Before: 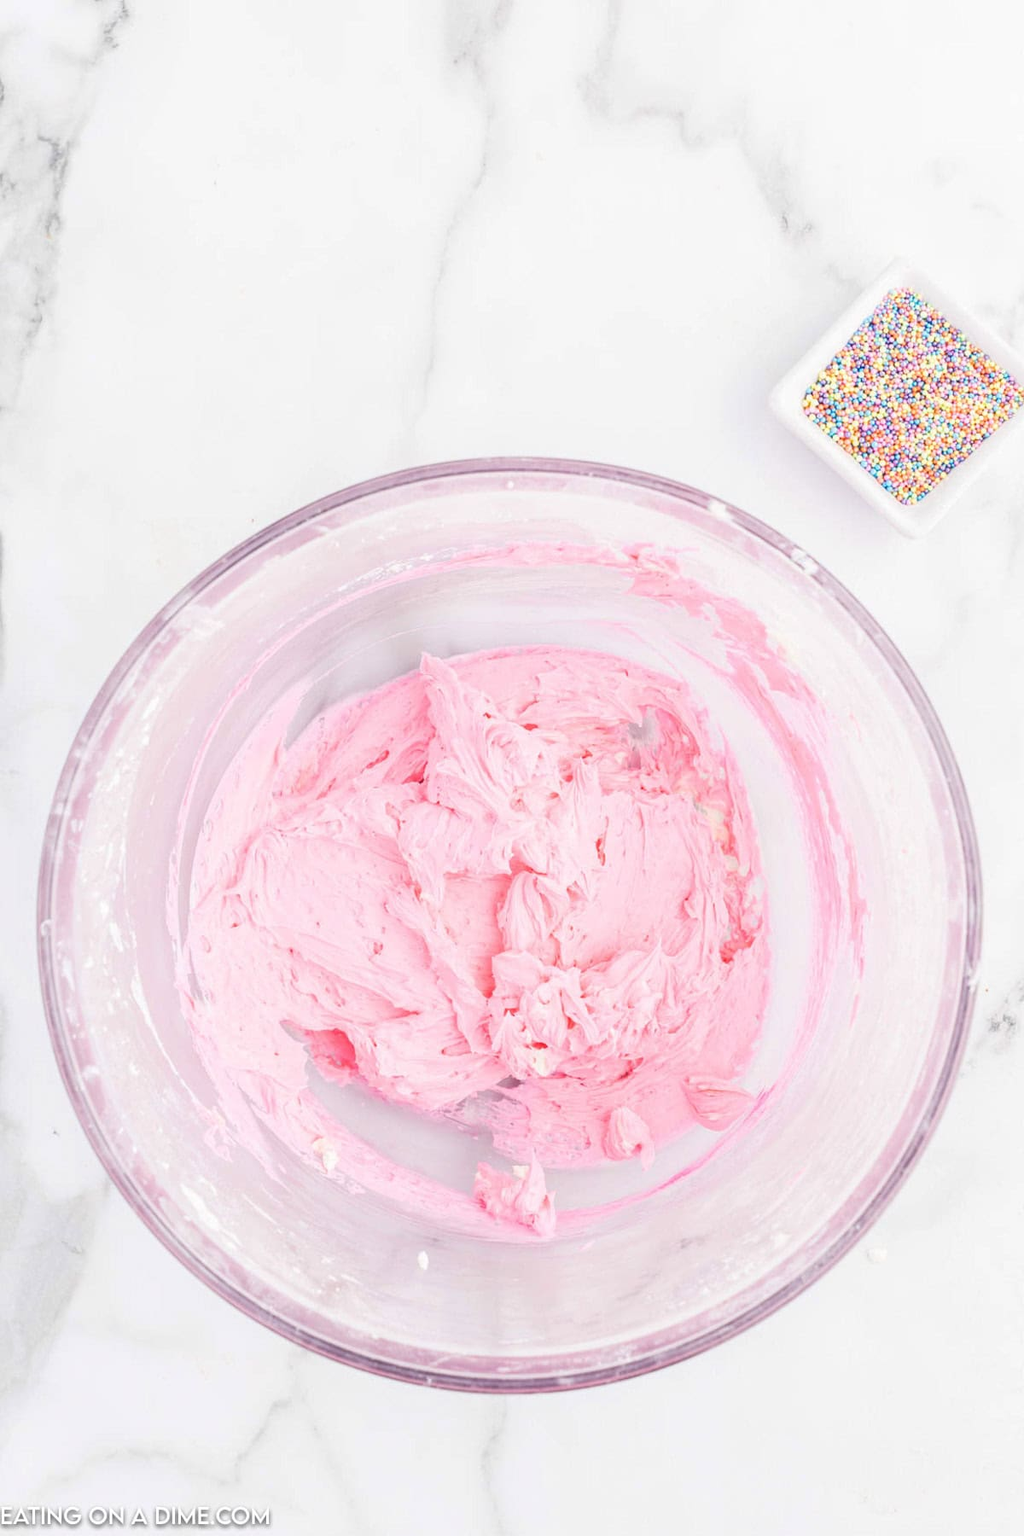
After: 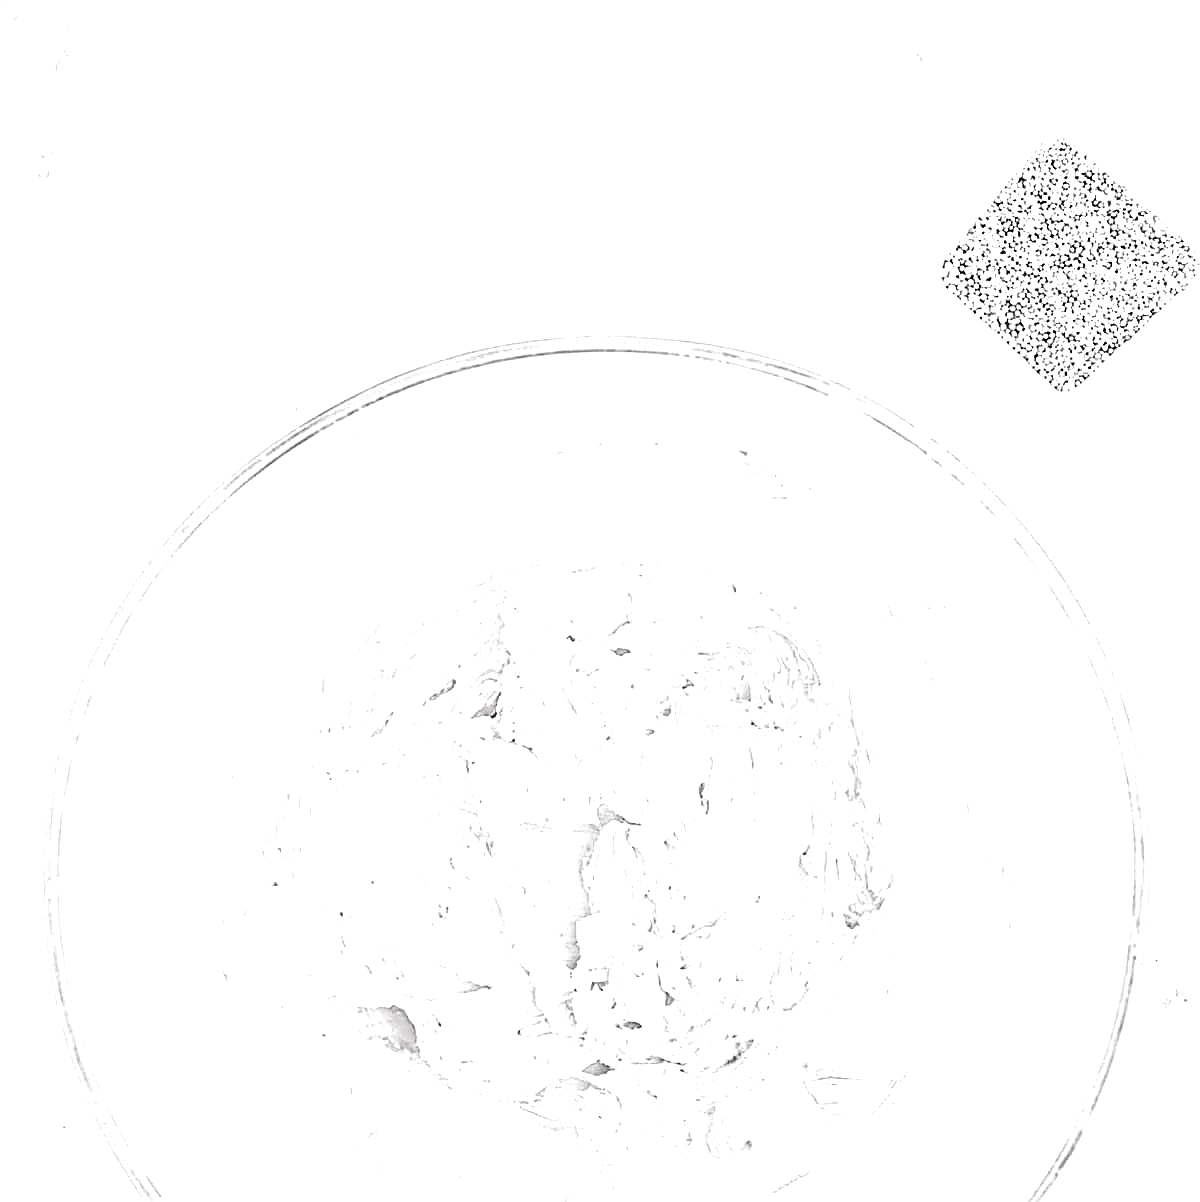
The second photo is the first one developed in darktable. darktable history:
exposure: black level correction 0, exposure 1.2 EV, compensate highlight preservation false
color balance rgb: power › hue 308.98°, perceptual saturation grading › global saturation 30.166%
sharpen: amount 1.869
contrast brightness saturation: saturation -0.99
crop: top 11.14%, bottom 22.028%
